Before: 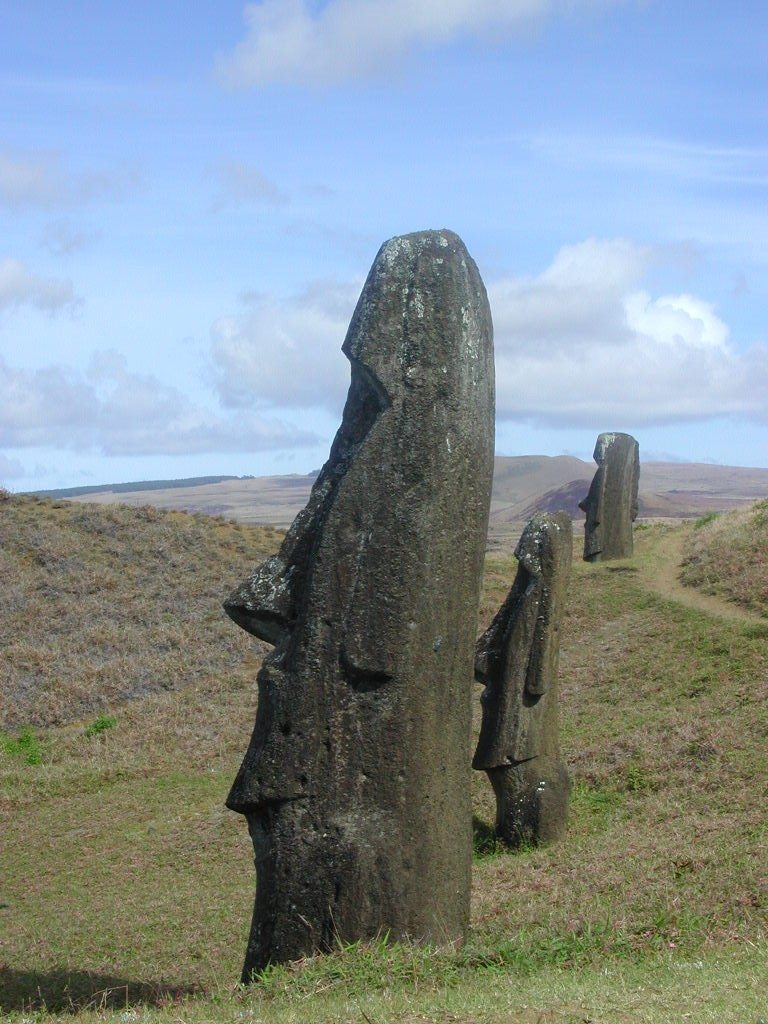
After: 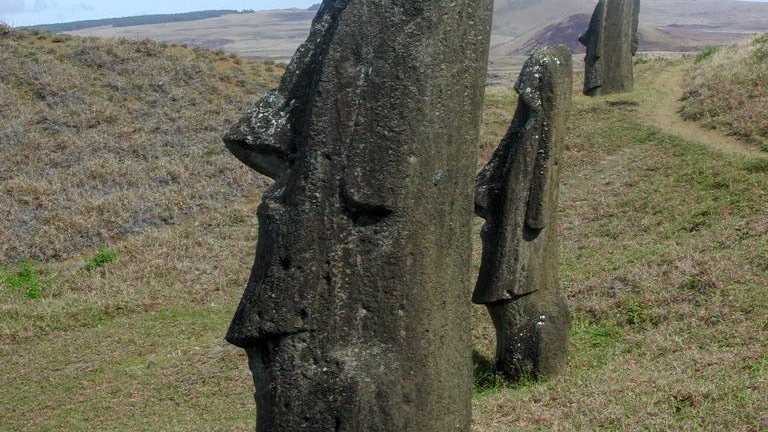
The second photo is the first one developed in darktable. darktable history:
crop: top 45.551%, bottom 12.262%
local contrast: on, module defaults
